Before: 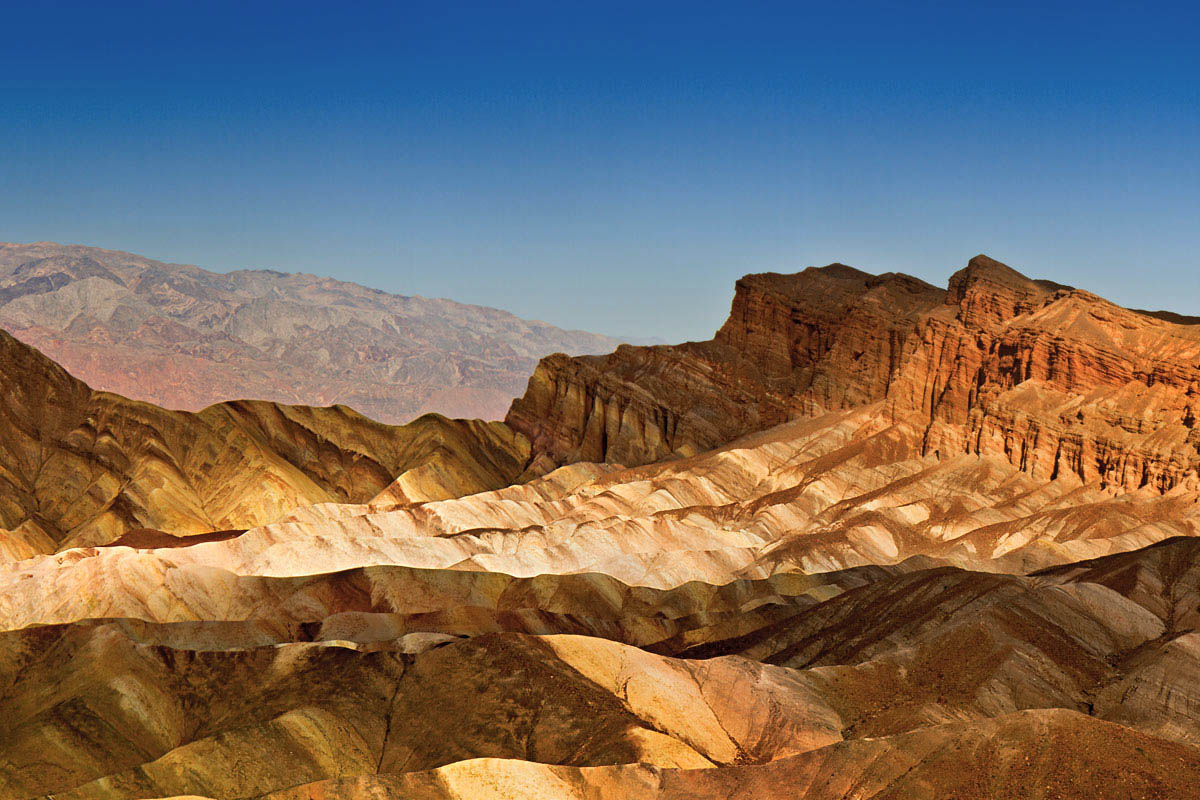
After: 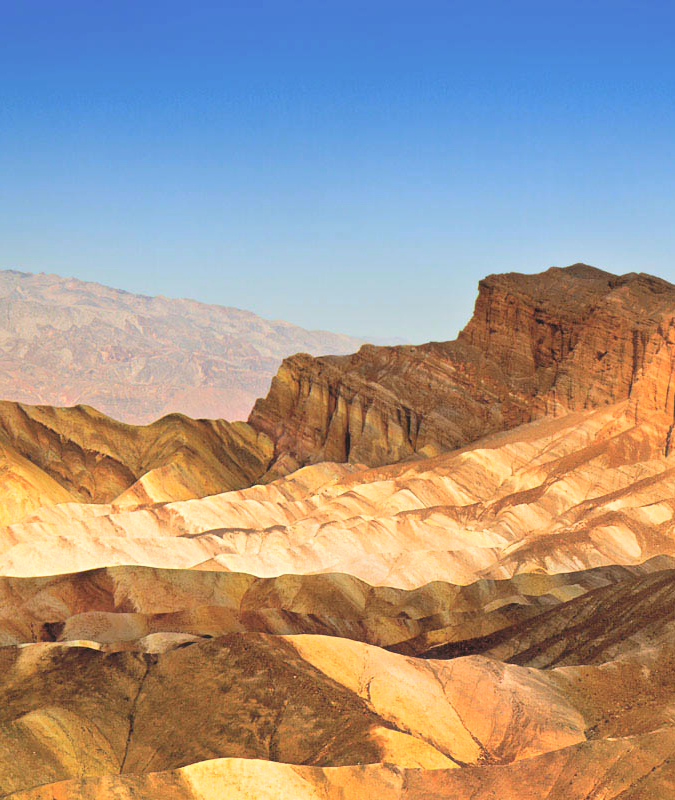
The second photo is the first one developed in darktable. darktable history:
contrast brightness saturation: contrast 0.1, brightness 0.3, saturation 0.14
crop: left 21.496%, right 22.254%
haze removal: strength -0.09, adaptive false
exposure: exposure 0.078 EV, compensate highlight preservation false
